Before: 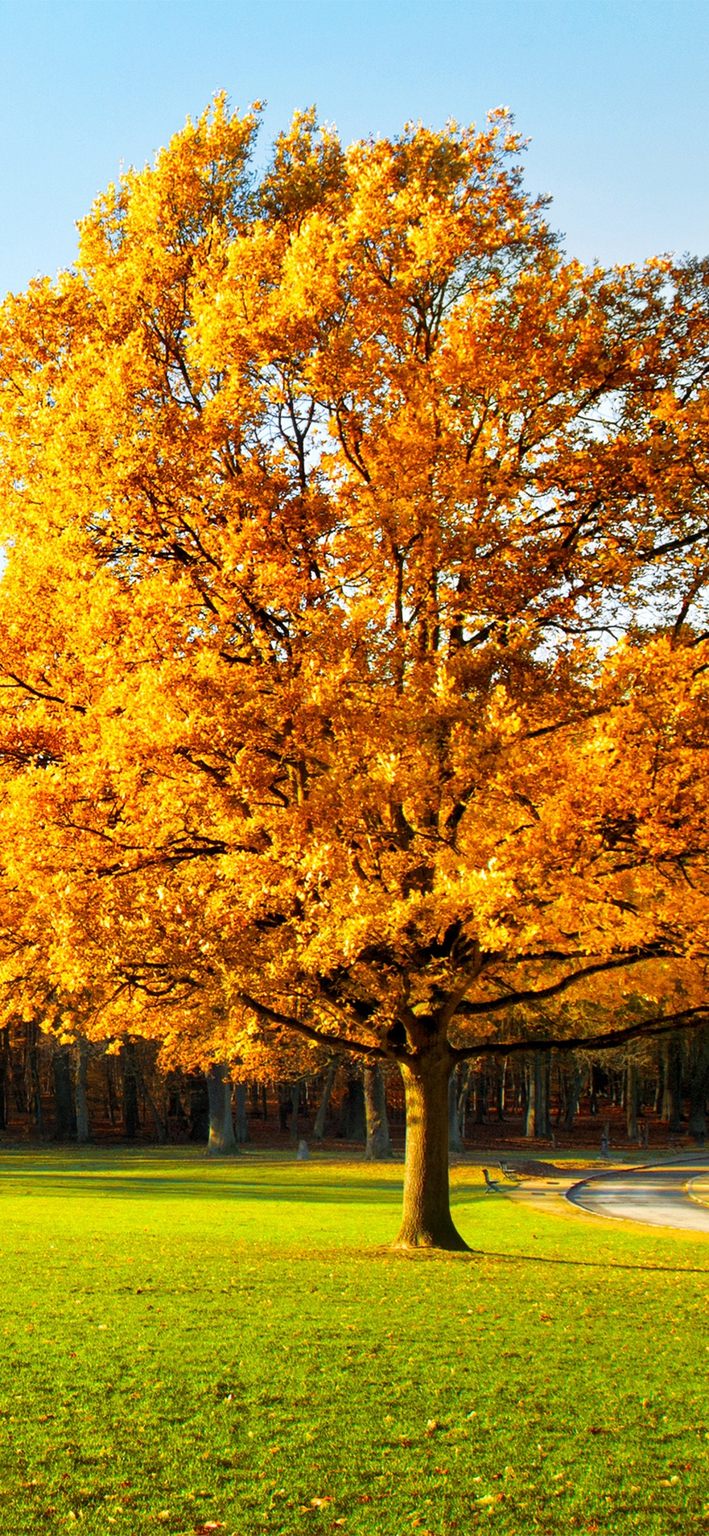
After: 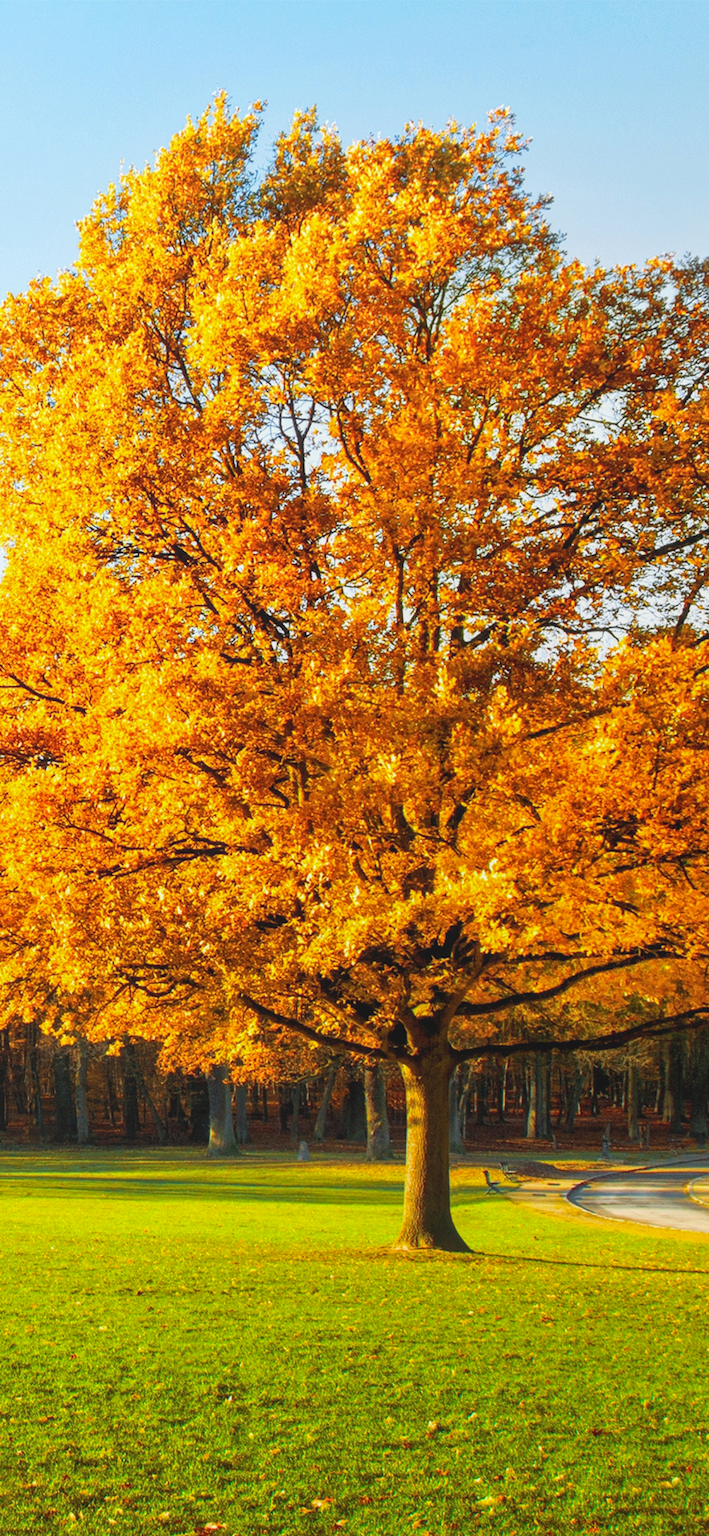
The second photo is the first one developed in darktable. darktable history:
crop: bottom 0.071%
local contrast: highlights 48%, shadows 0%, detail 100%
